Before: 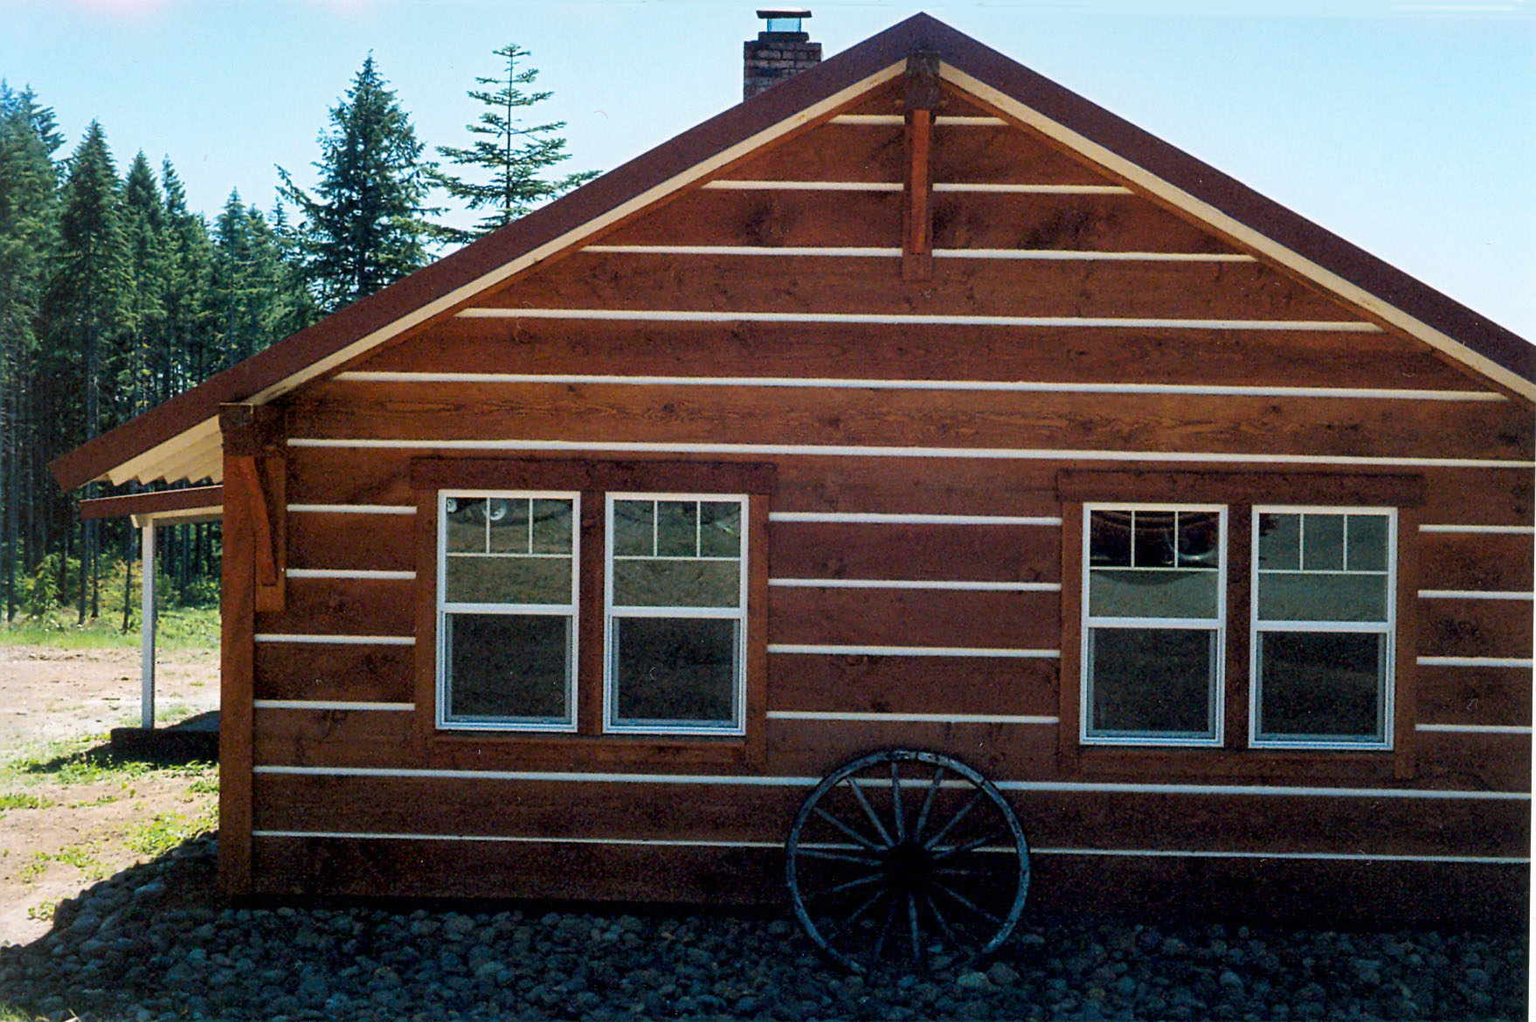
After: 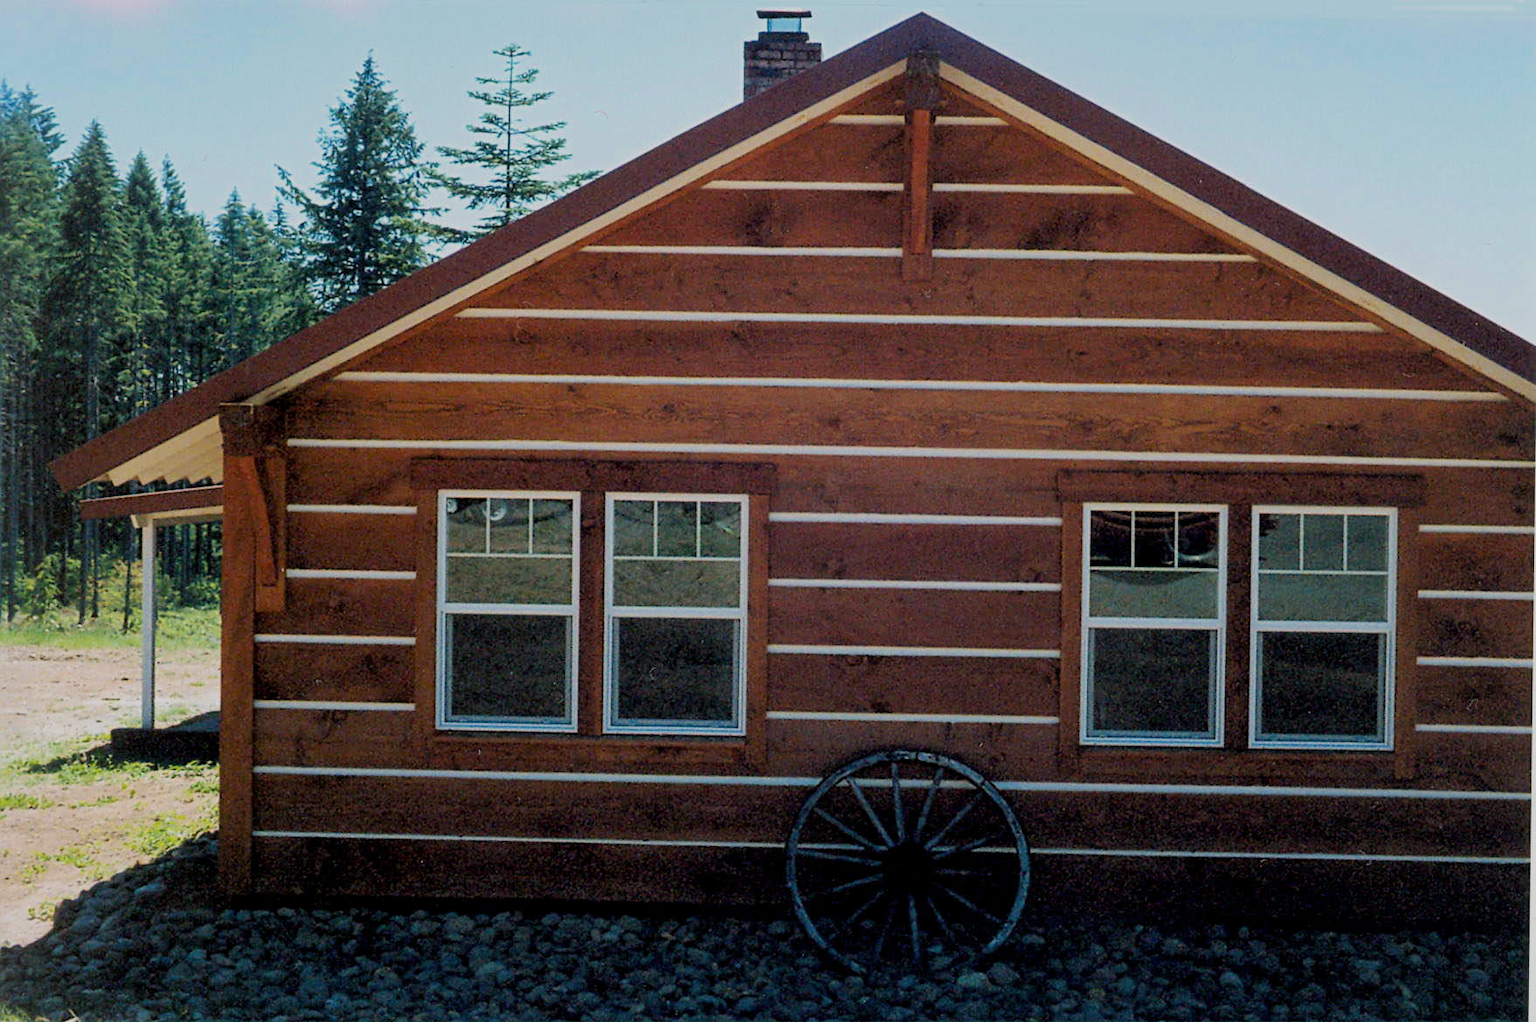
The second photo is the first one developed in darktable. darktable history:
contrast brightness saturation: saturation -0.05
filmic rgb: middle gray luminance 18.42%, black relative exposure -10.5 EV, white relative exposure 3.4 EV, threshold 6 EV, target black luminance 0%, hardness 6.03, latitude 99%, contrast 0.847, shadows ↔ highlights balance 0.505%, add noise in highlights 0, preserve chrominance max RGB, color science v3 (2019), use custom middle-gray values true, iterations of high-quality reconstruction 0, contrast in highlights soft, enable highlight reconstruction true
